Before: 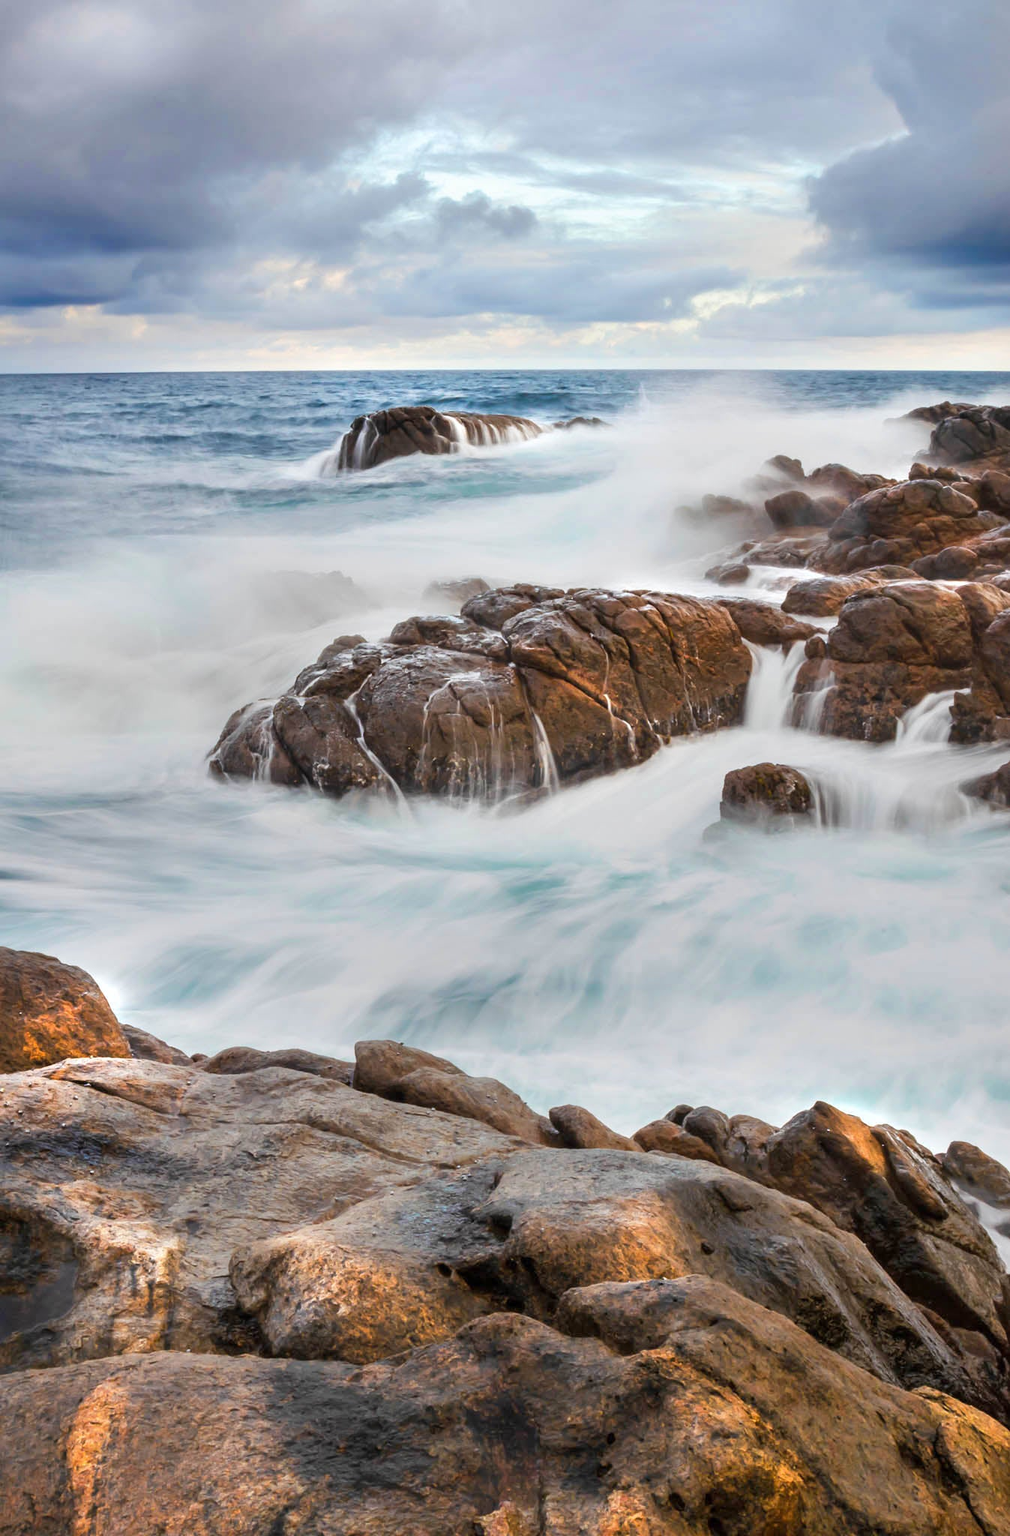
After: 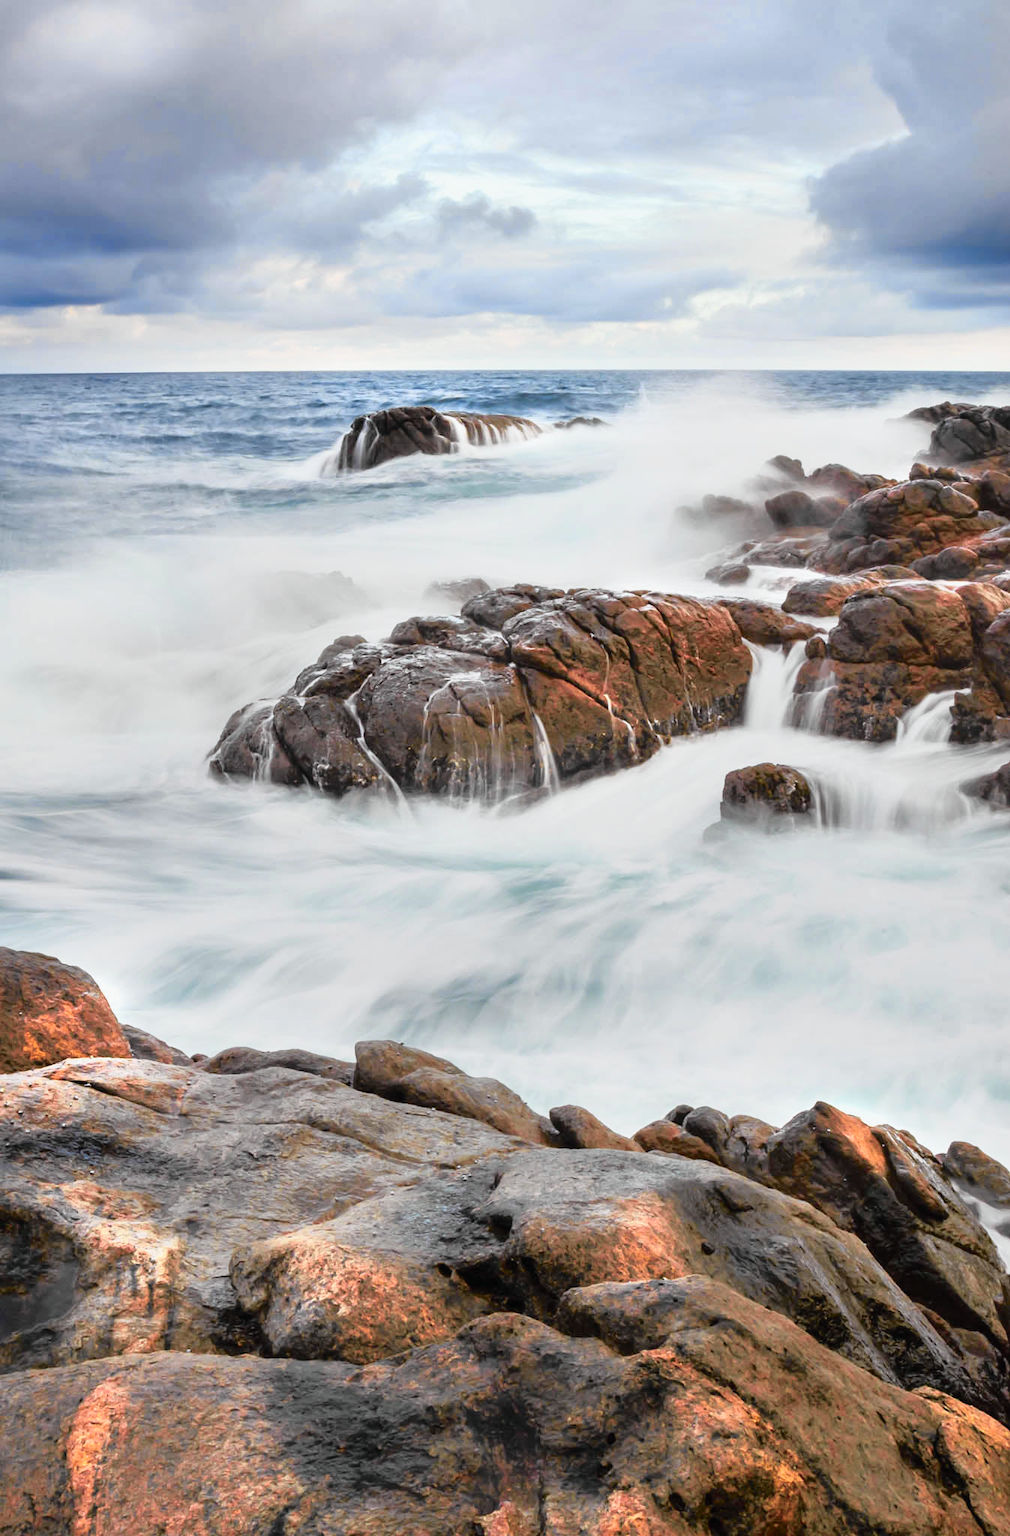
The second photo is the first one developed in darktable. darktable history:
tone curve: curves: ch0 [(0, 0.009) (0.105, 0.08) (0.195, 0.18) (0.283, 0.316) (0.384, 0.434) (0.485, 0.531) (0.638, 0.69) (0.81, 0.872) (1, 0.977)]; ch1 [(0, 0) (0.161, 0.092) (0.35, 0.33) (0.379, 0.401) (0.456, 0.469) (0.502, 0.5) (0.525, 0.518) (0.586, 0.617) (0.635, 0.655) (1, 1)]; ch2 [(0, 0) (0.371, 0.362) (0.437, 0.437) (0.48, 0.49) (0.53, 0.515) (0.56, 0.571) (0.622, 0.606) (1, 1)], color space Lab, independent channels, preserve colors none
